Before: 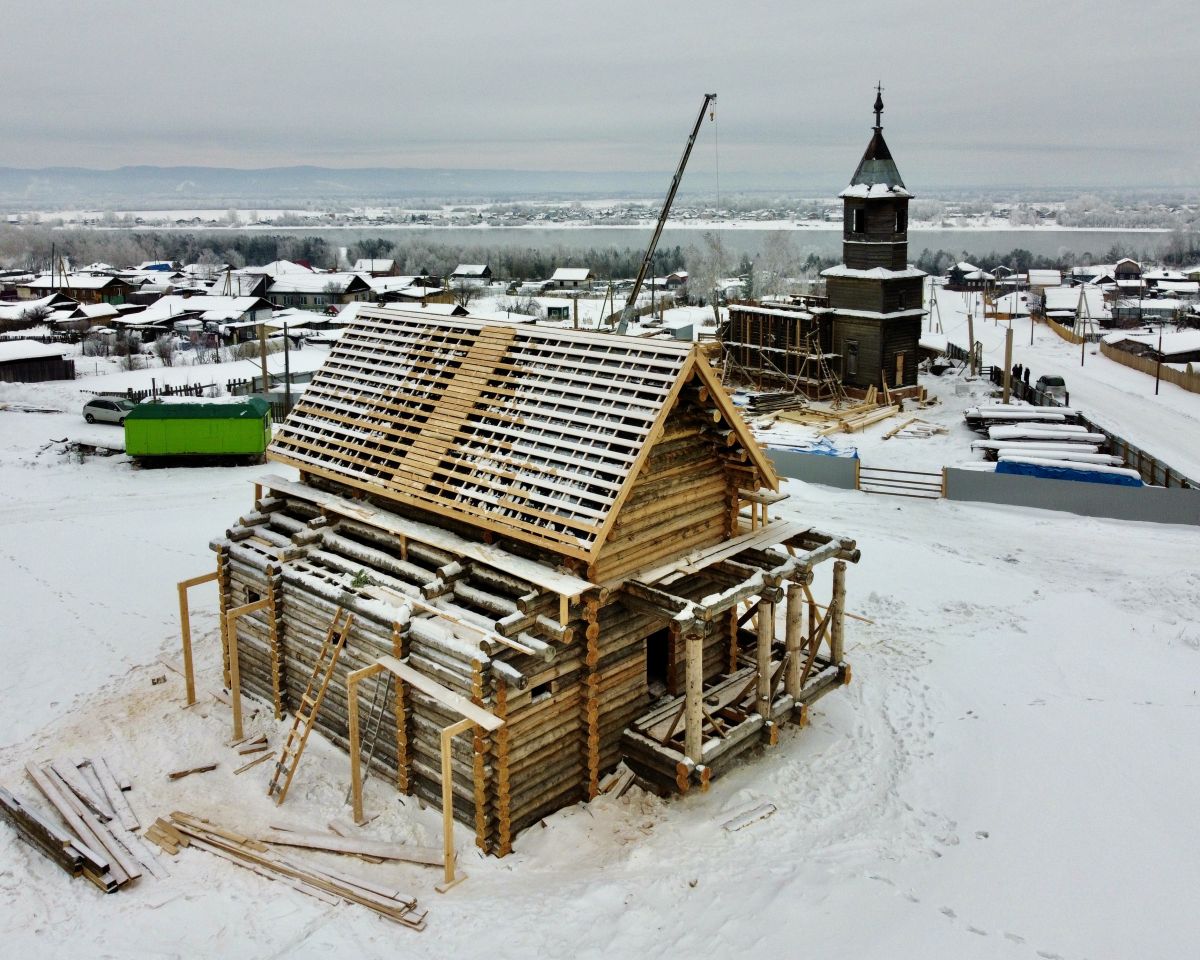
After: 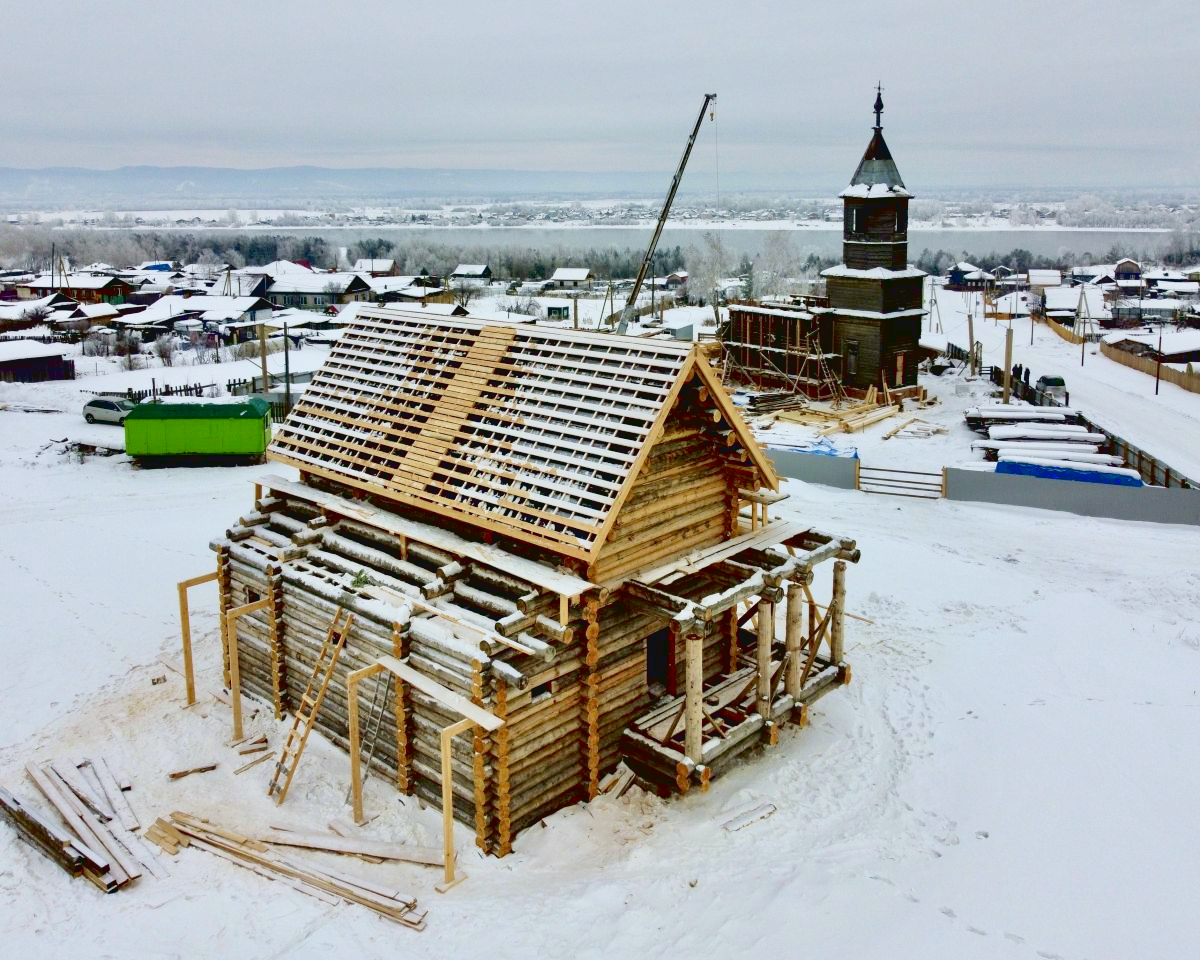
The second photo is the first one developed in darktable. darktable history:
white balance: red 0.98, blue 1.034
exposure: black level correction 0.007, compensate highlight preservation false
tone curve: curves: ch0 [(0, 0.047) (0.199, 0.263) (0.47, 0.555) (0.805, 0.839) (1, 0.962)], color space Lab, linked channels, preserve colors none
